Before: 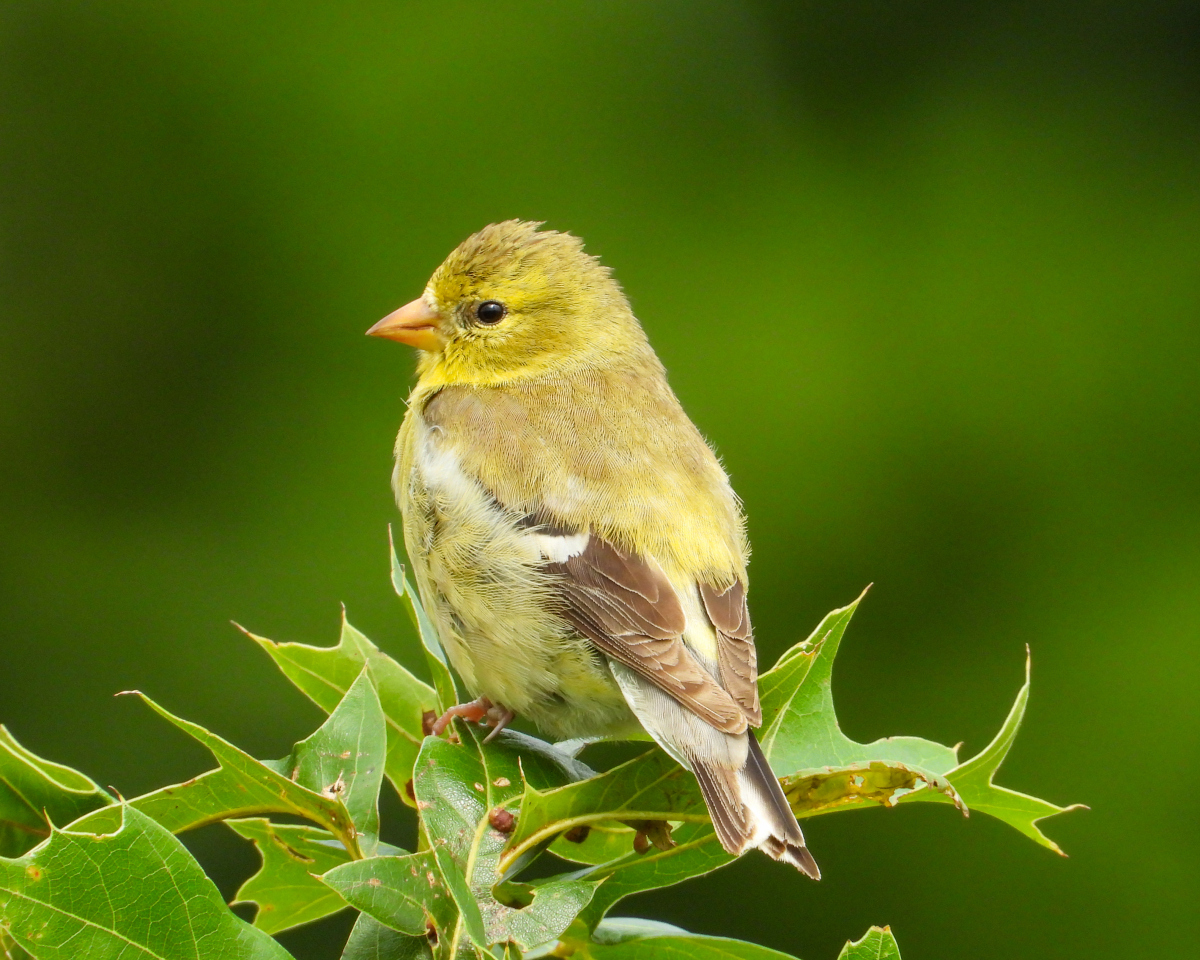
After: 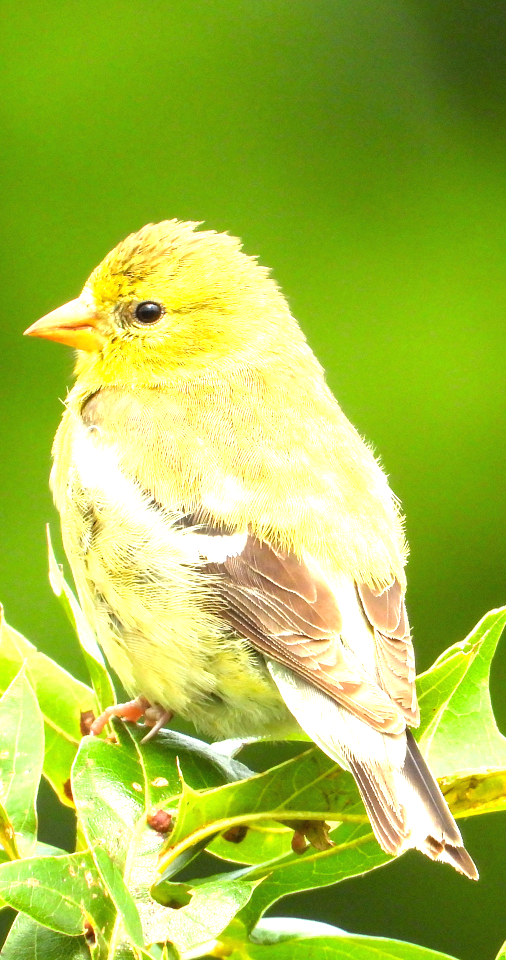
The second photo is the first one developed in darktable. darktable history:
exposure: black level correction 0, exposure 1.379 EV, compensate exposure bias true, compensate highlight preservation false
crop: left 28.583%, right 29.231%
